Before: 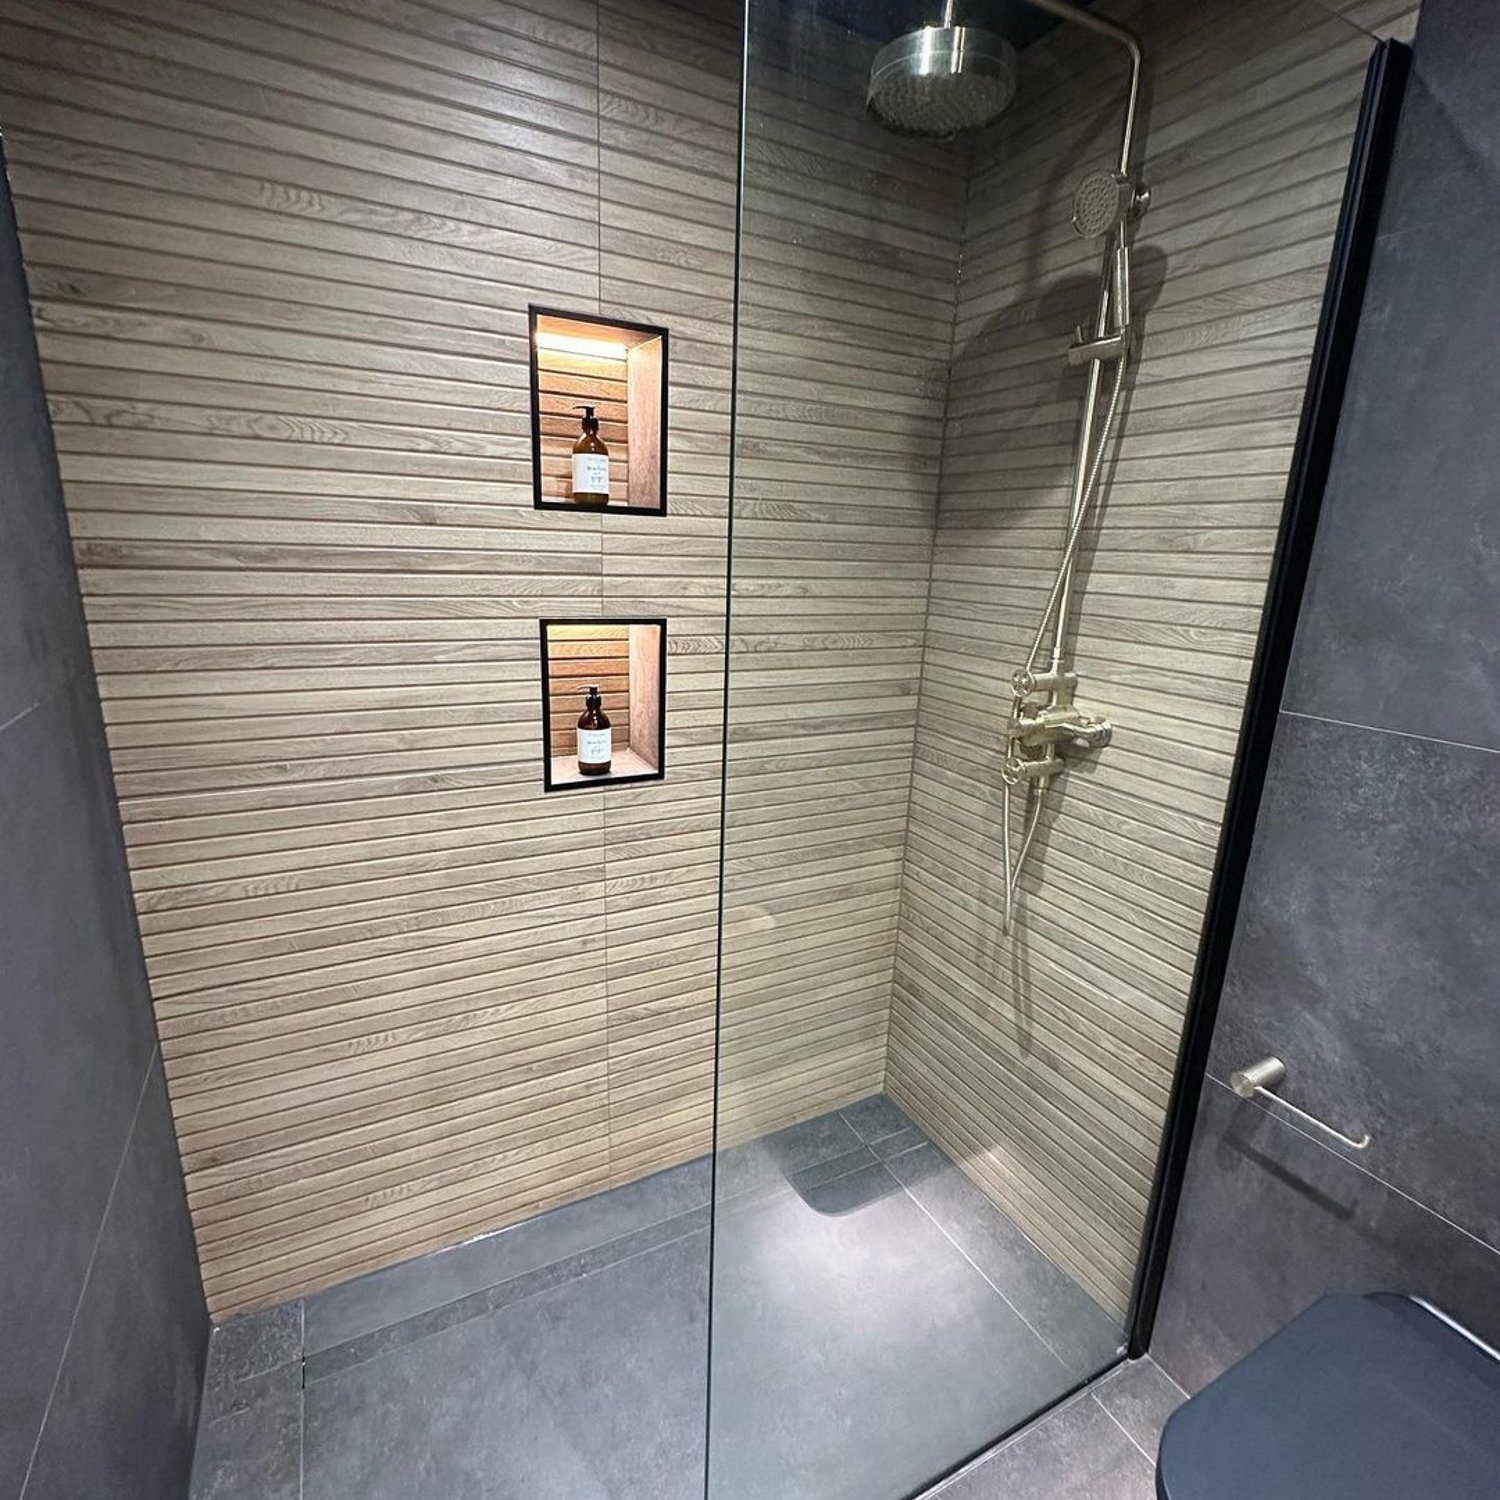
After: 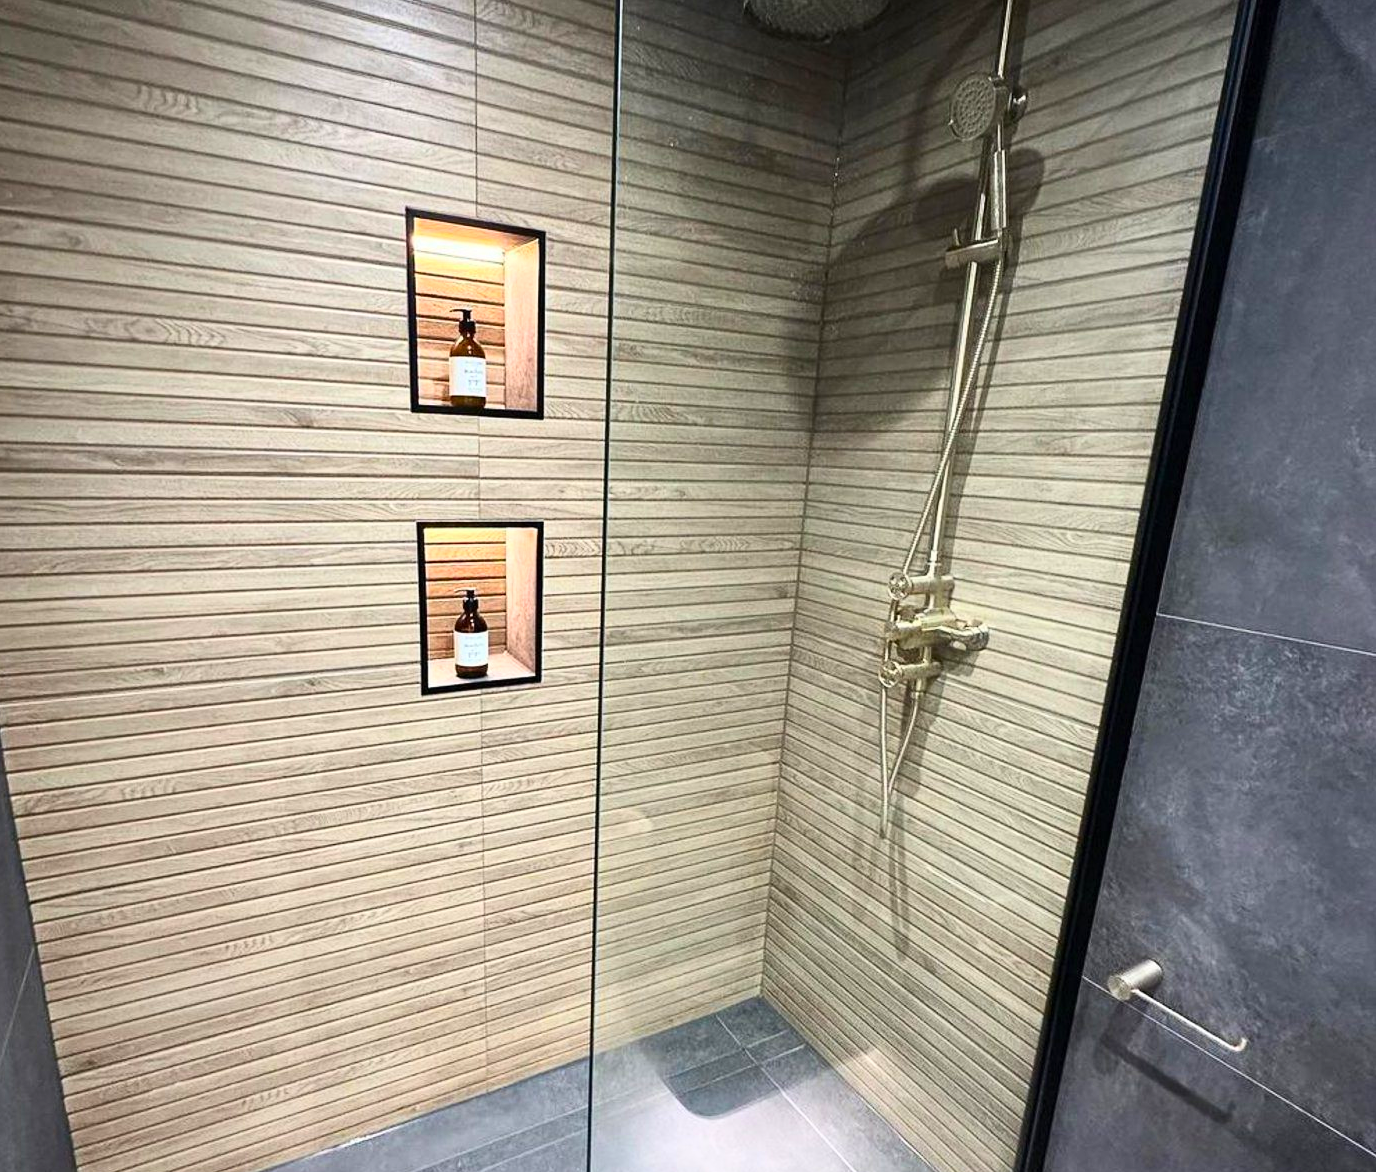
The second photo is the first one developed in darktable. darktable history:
contrast brightness saturation: contrast 0.23, brightness 0.098, saturation 0.29
crop: left 8.211%, top 6.526%, bottom 15.306%
